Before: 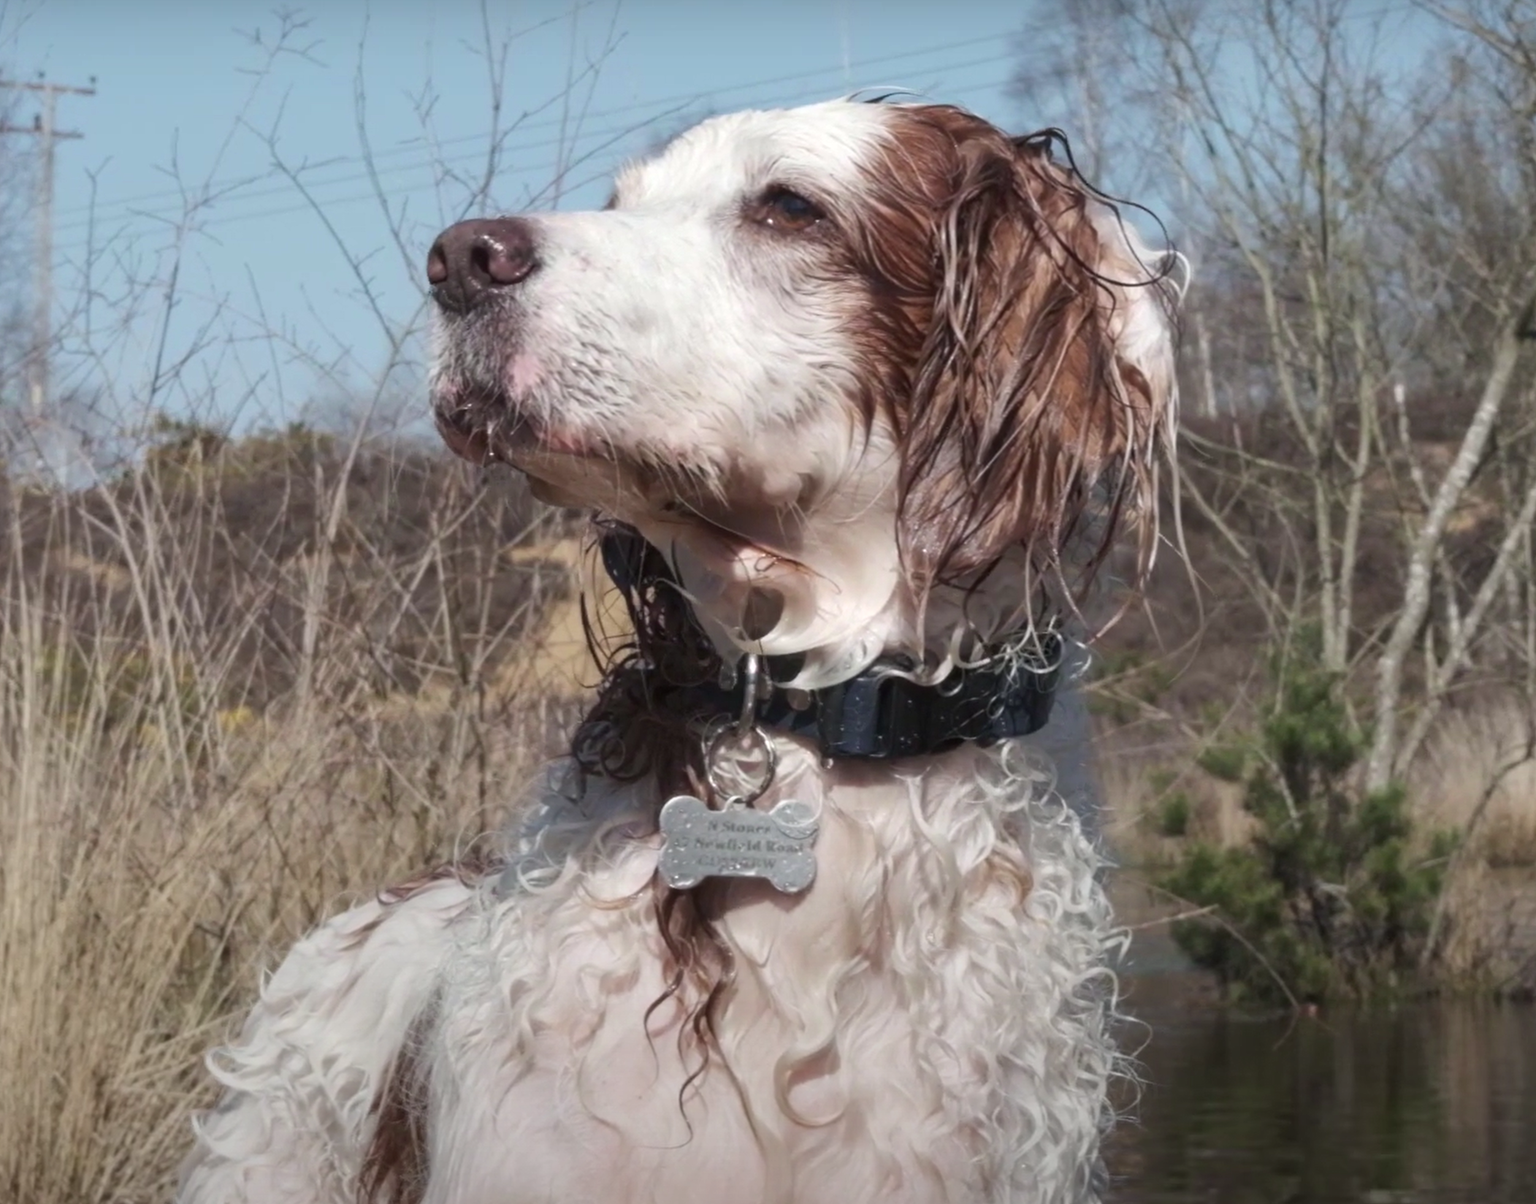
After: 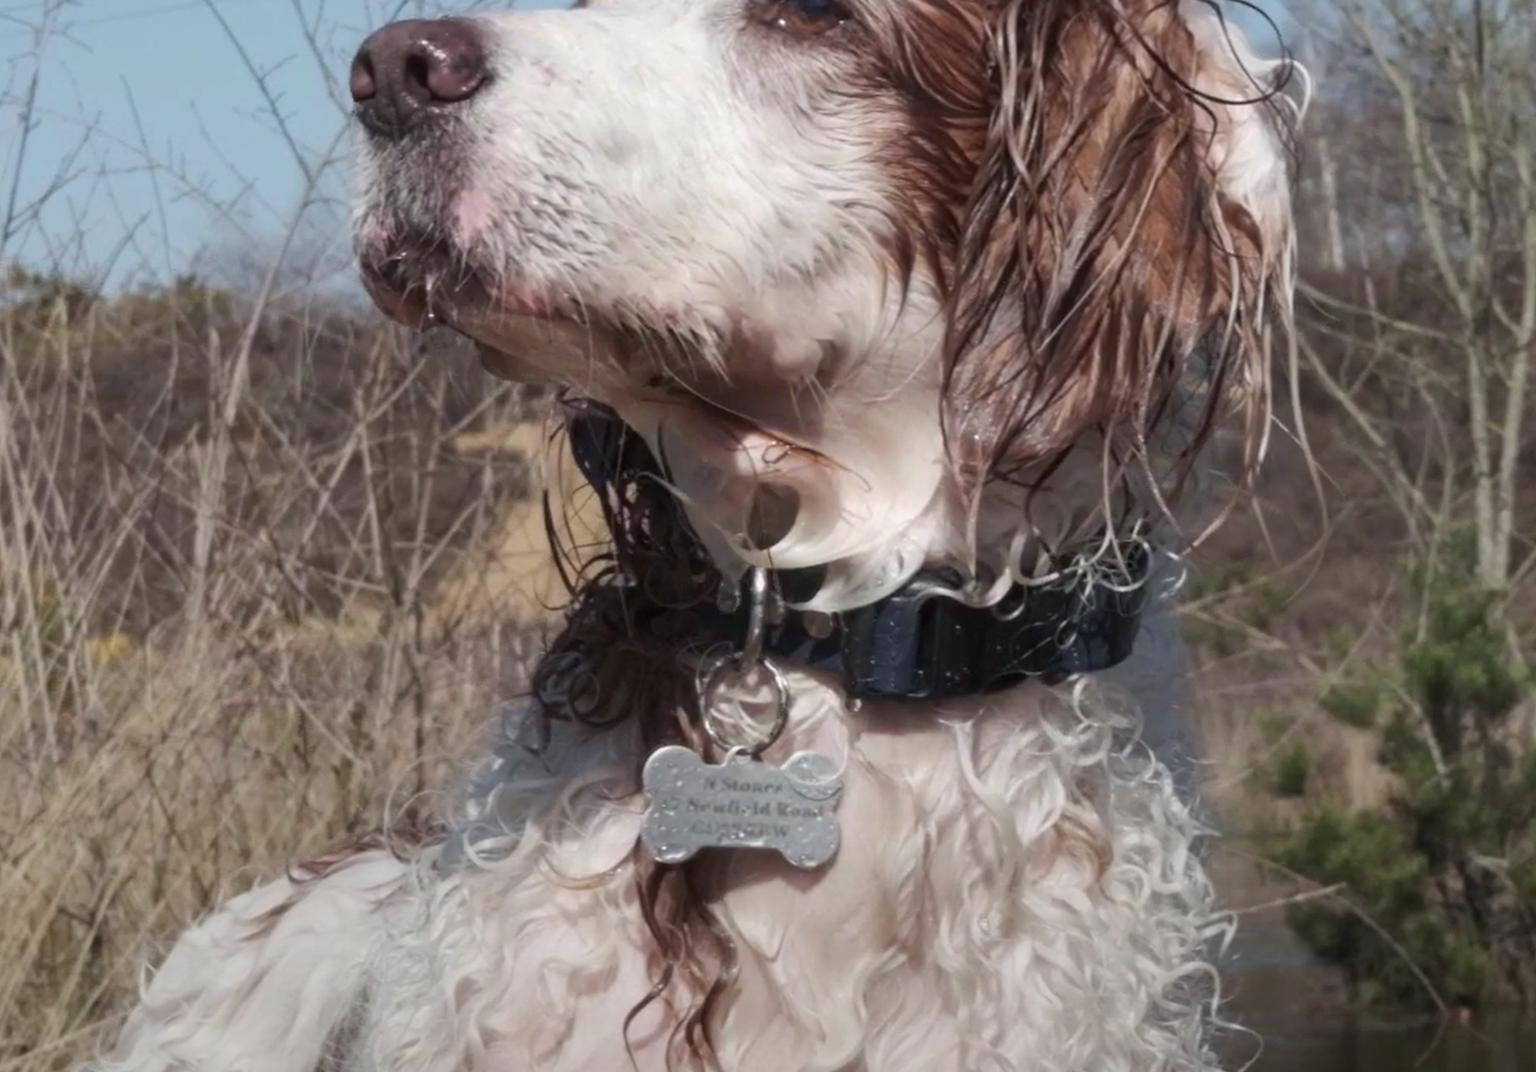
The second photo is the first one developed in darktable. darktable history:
exposure: black level correction 0.001, exposure -0.125 EV, compensate exposure bias true, compensate highlight preservation false
crop: left 9.712%, top 16.928%, right 10.845%, bottom 12.332%
